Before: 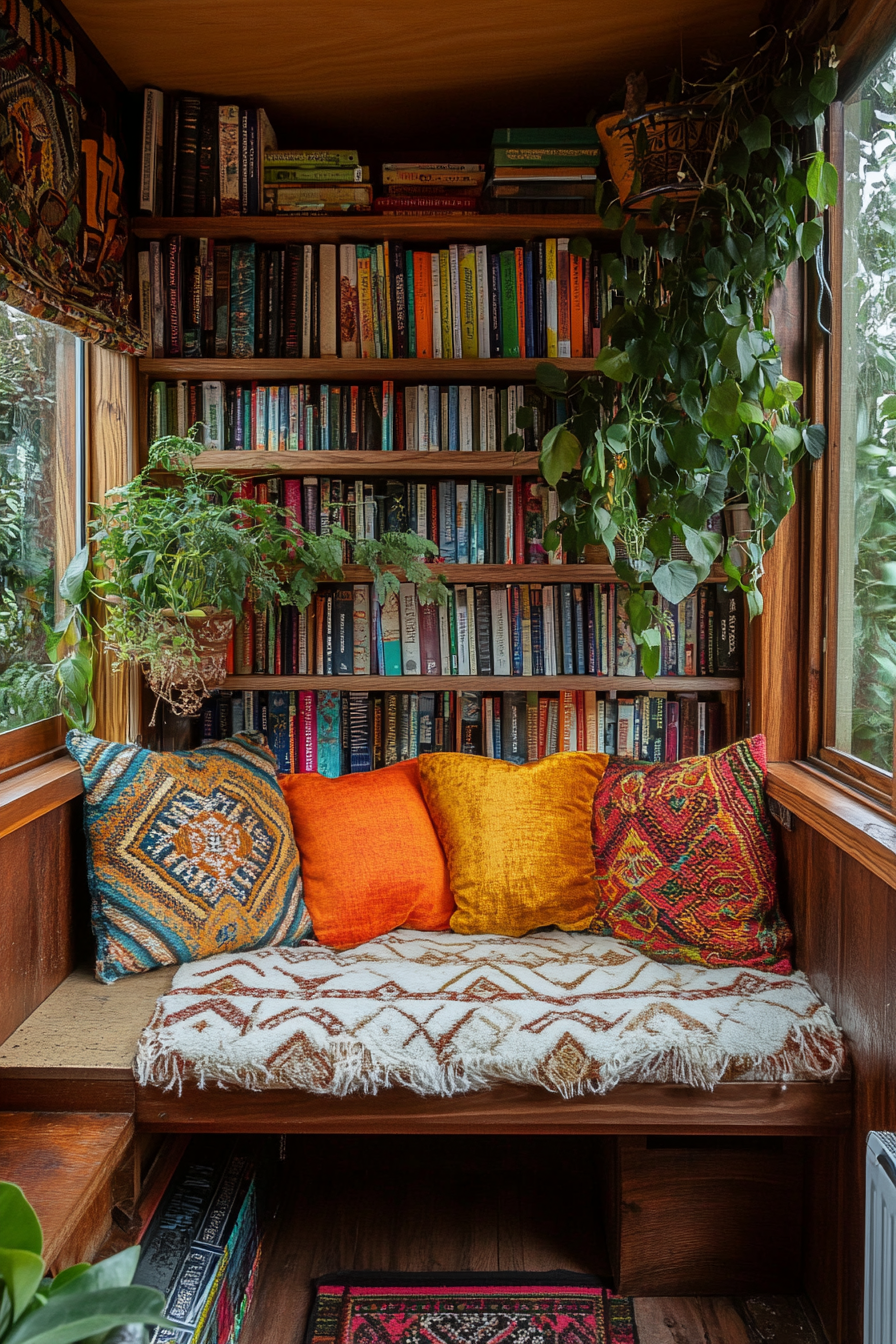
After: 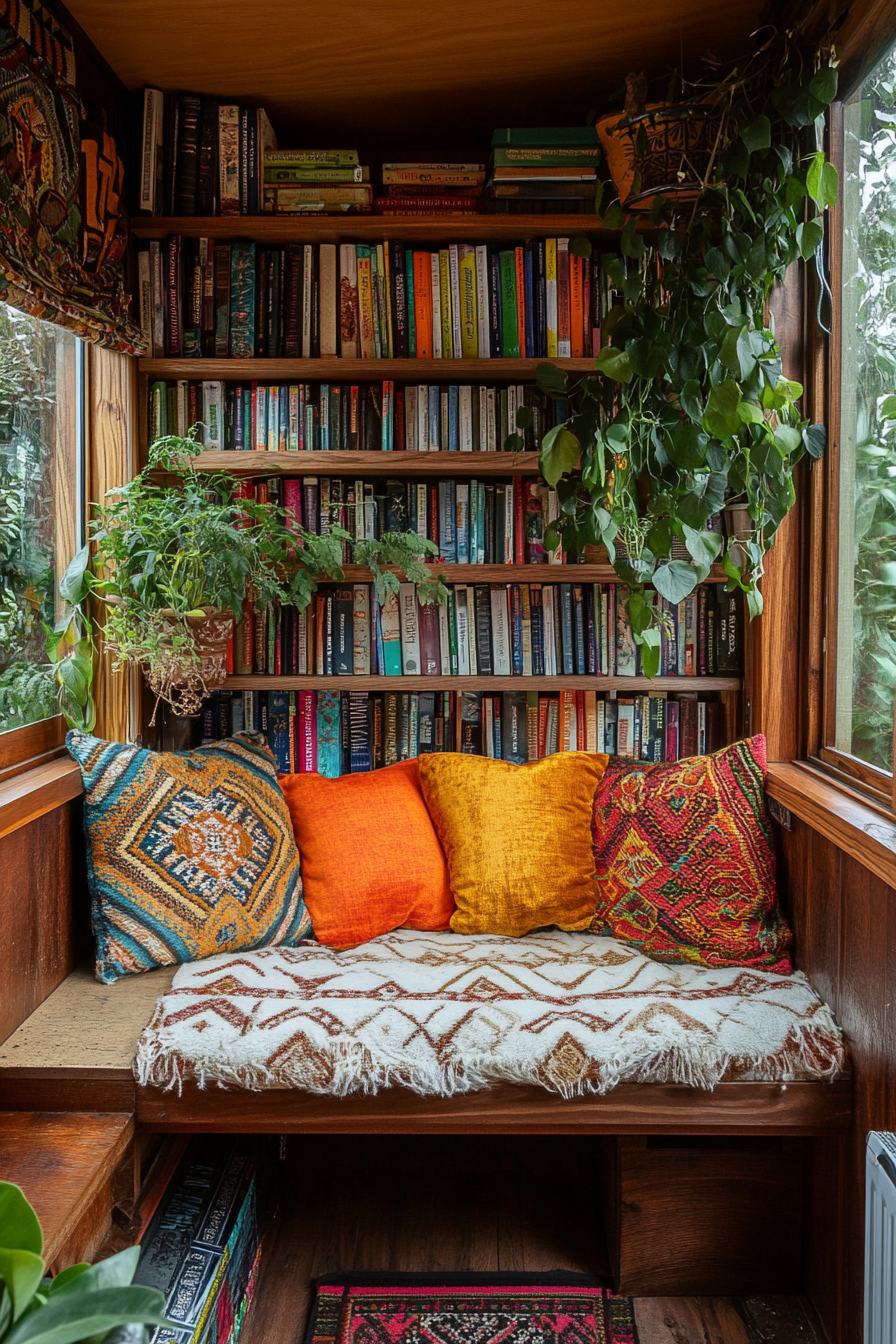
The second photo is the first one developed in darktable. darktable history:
rgb levels: preserve colors max RGB
contrast brightness saturation: contrast 0.1, brightness 0.02, saturation 0.02
